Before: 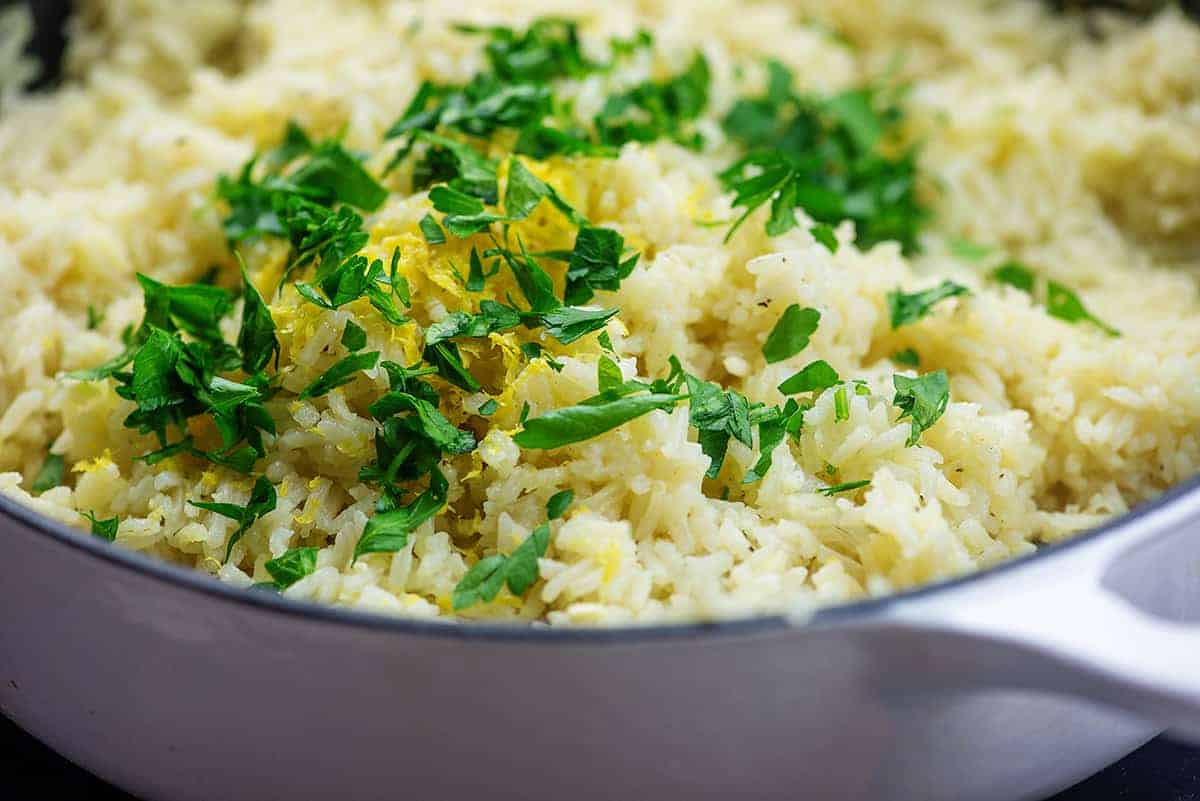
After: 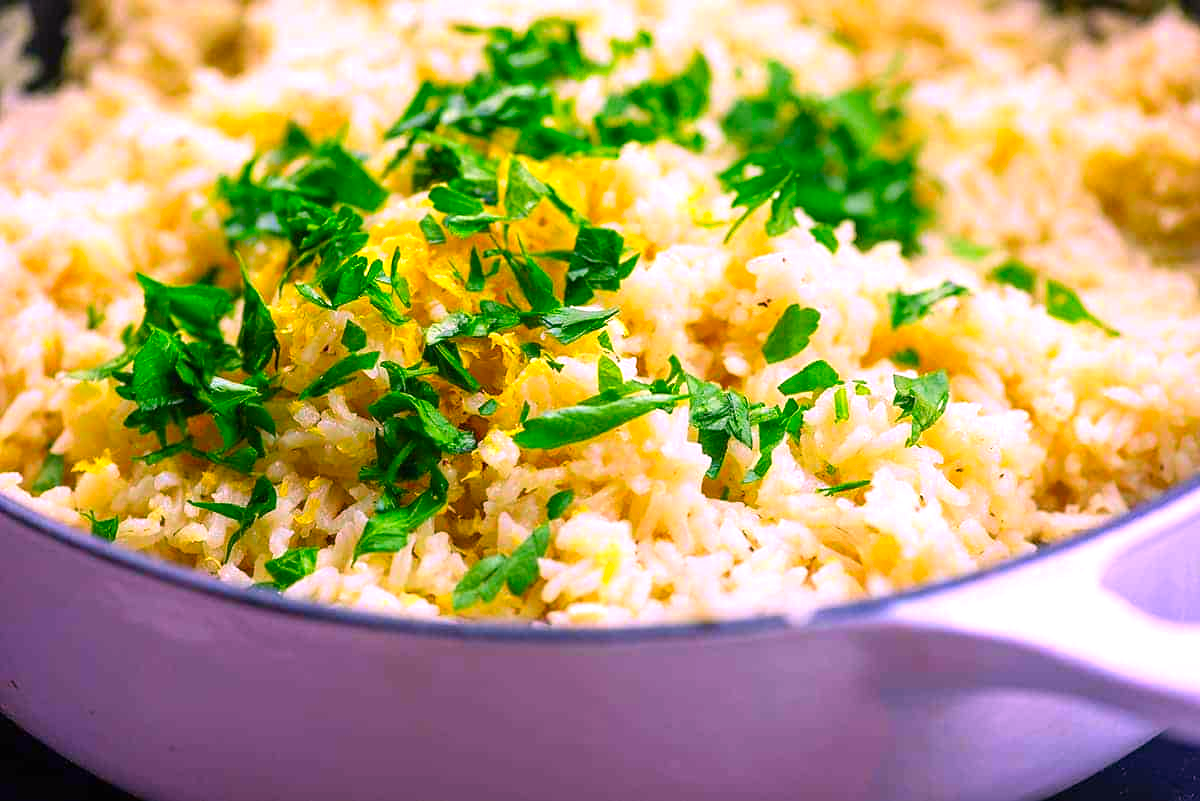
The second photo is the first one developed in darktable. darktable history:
color correction: highlights a* 19.44, highlights b* -11.31, saturation 1.67
exposure: black level correction 0, exposure 0.499 EV
